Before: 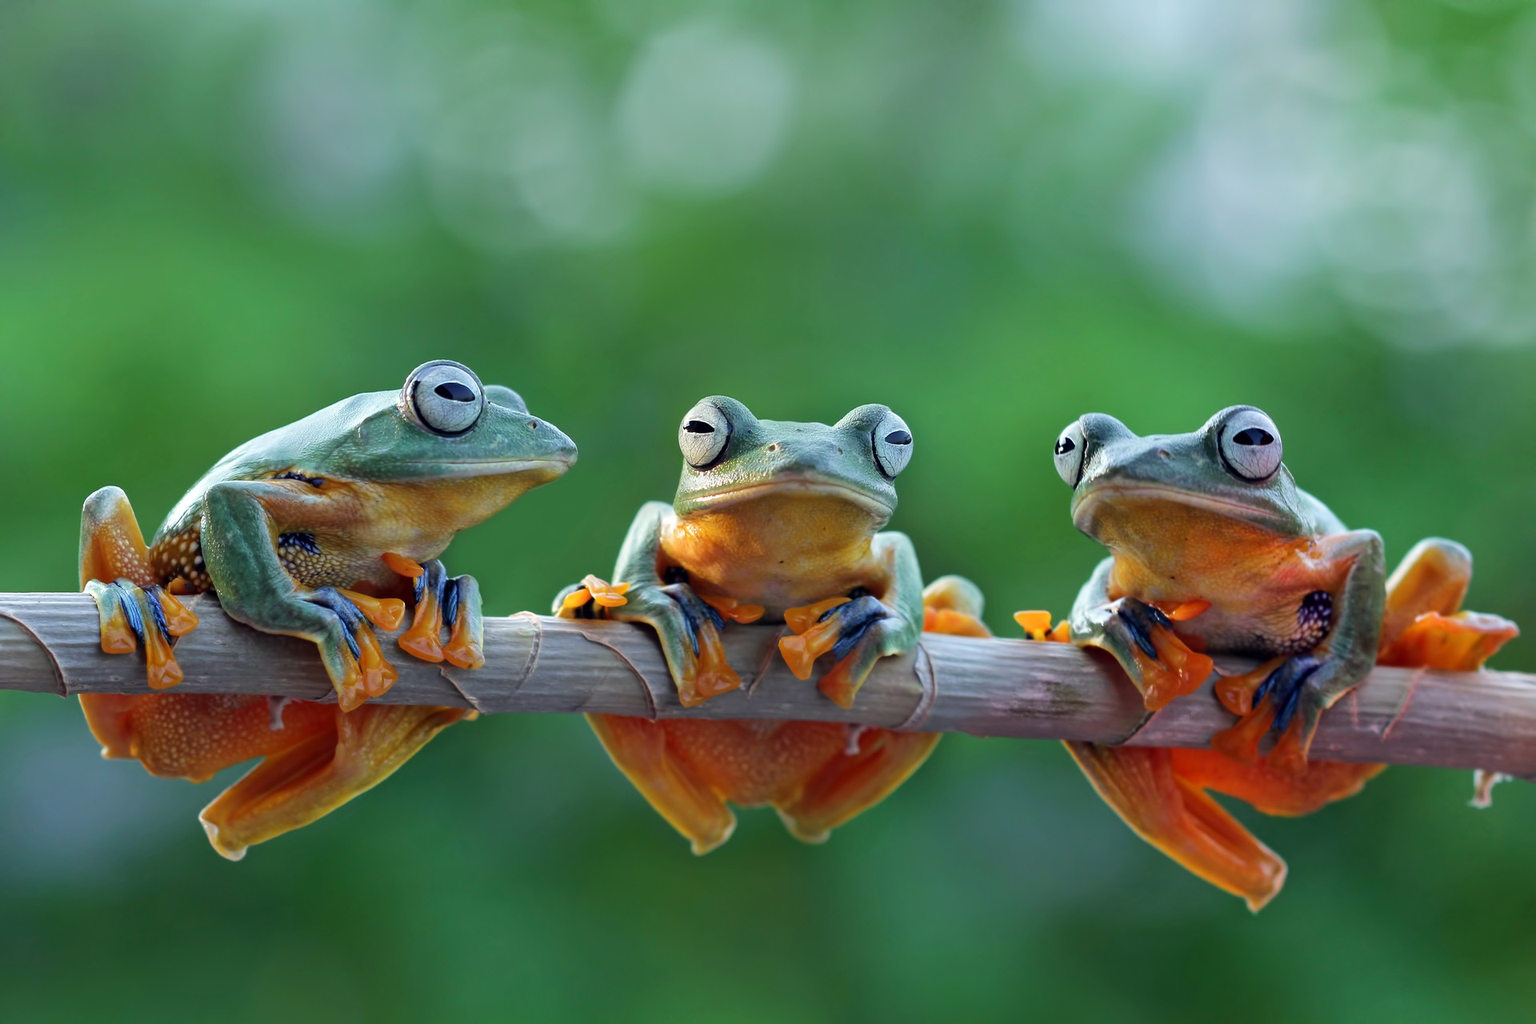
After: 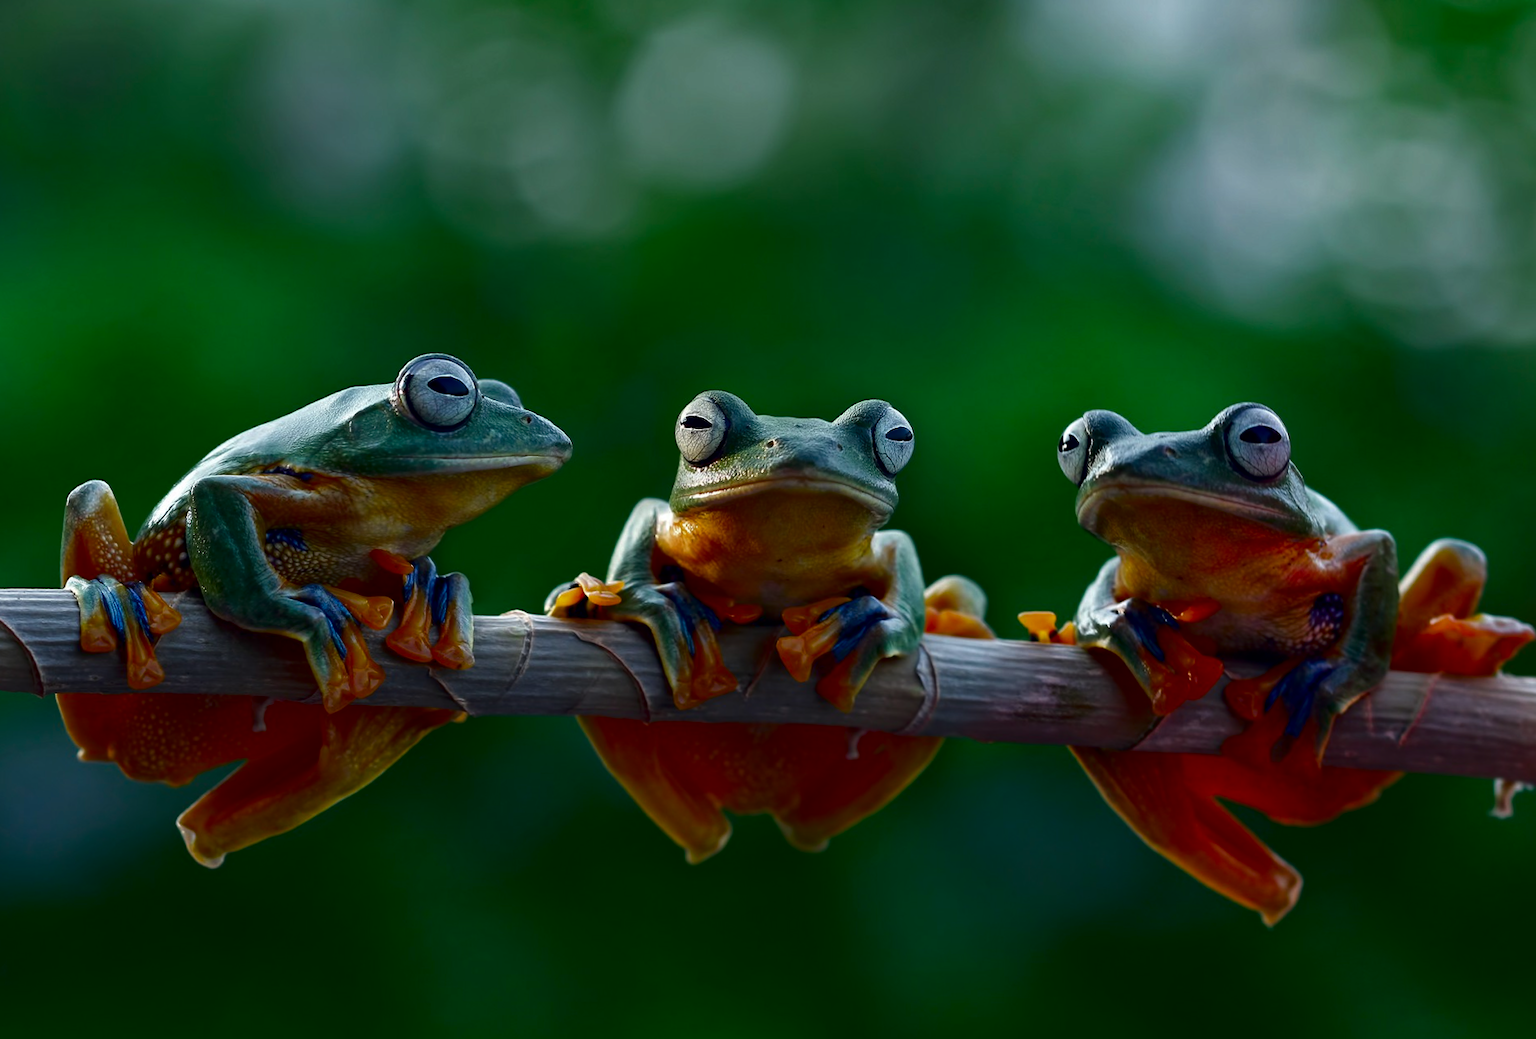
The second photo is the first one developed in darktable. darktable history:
rotate and perspective: rotation 0.226°, lens shift (vertical) -0.042, crop left 0.023, crop right 0.982, crop top 0.006, crop bottom 0.994
contrast brightness saturation: brightness -0.52
